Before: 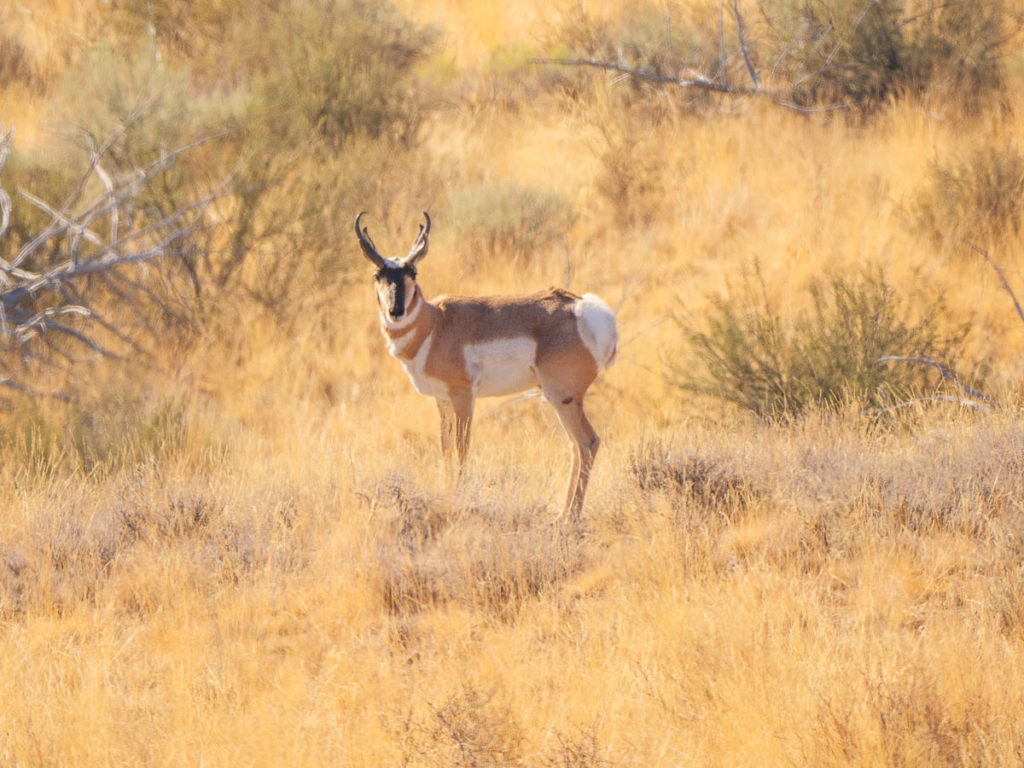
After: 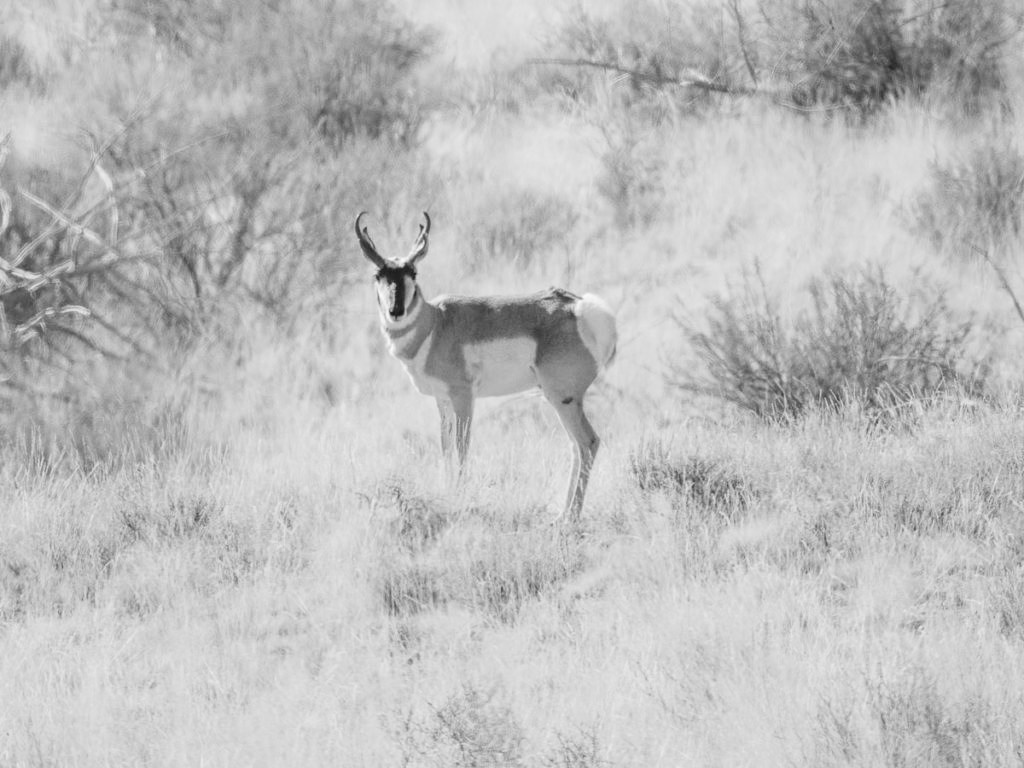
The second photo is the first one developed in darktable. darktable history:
tone curve: curves: ch0 [(0, 0) (0.037, 0.025) (0.131, 0.093) (0.275, 0.256) (0.476, 0.517) (0.607, 0.667) (0.691, 0.745) (0.789, 0.836) (0.911, 0.925) (0.997, 0.995)]; ch1 [(0, 0) (0.301, 0.3) (0.444, 0.45) (0.493, 0.495) (0.507, 0.503) (0.534, 0.533) (0.582, 0.58) (0.658, 0.693) (0.746, 0.77) (1, 1)]; ch2 [(0, 0) (0.246, 0.233) (0.36, 0.352) (0.415, 0.418) (0.476, 0.492) (0.502, 0.504) (0.525, 0.518) (0.539, 0.544) (0.586, 0.602) (0.634, 0.651) (0.706, 0.727) (0.853, 0.852) (1, 0.951)], color space Lab, independent channels, preserve colors none
monochrome: on, module defaults
